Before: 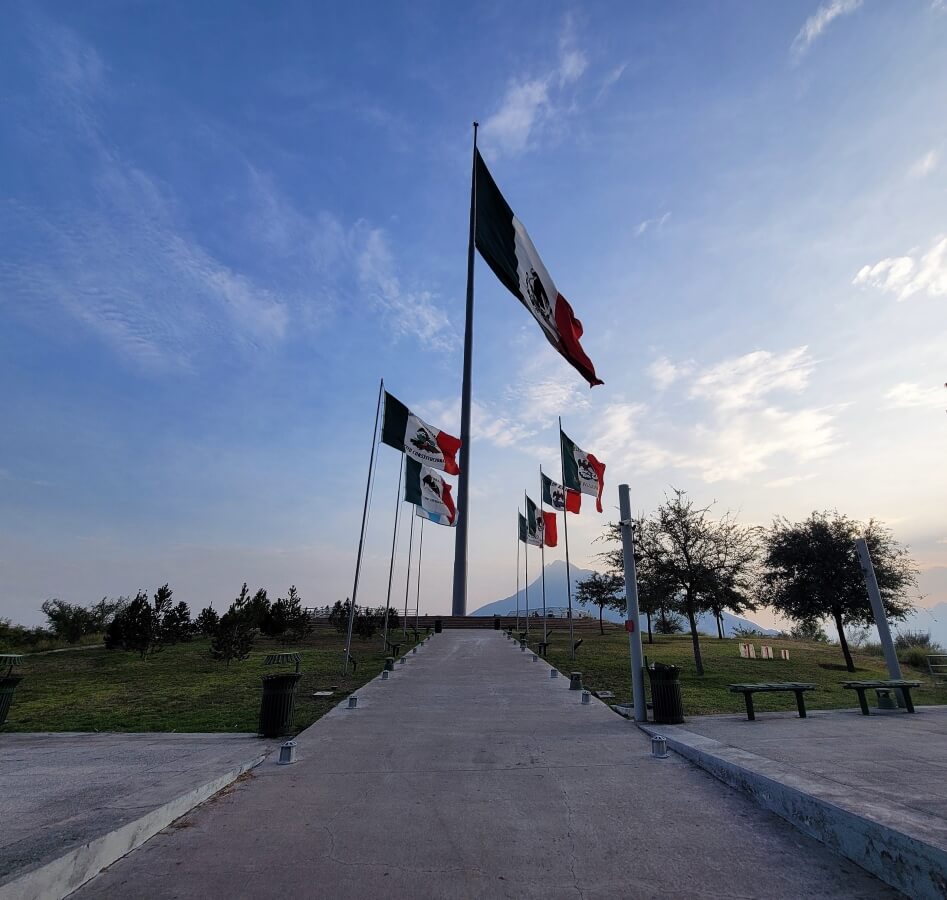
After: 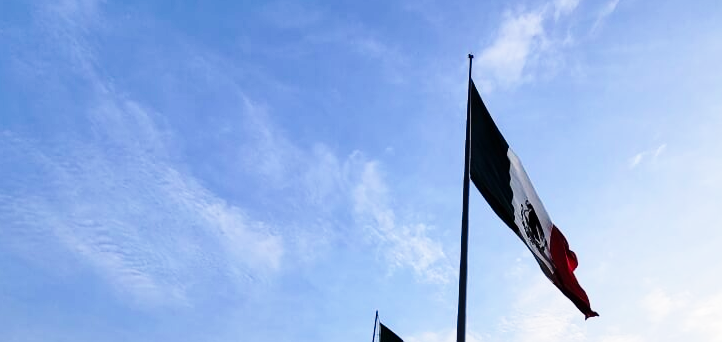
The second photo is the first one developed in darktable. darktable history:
crop: left 0.579%, top 7.627%, right 23.167%, bottom 54.275%
contrast brightness saturation: contrast 0.14
base curve: curves: ch0 [(0, 0) (0.028, 0.03) (0.121, 0.232) (0.46, 0.748) (0.859, 0.968) (1, 1)], preserve colors none
